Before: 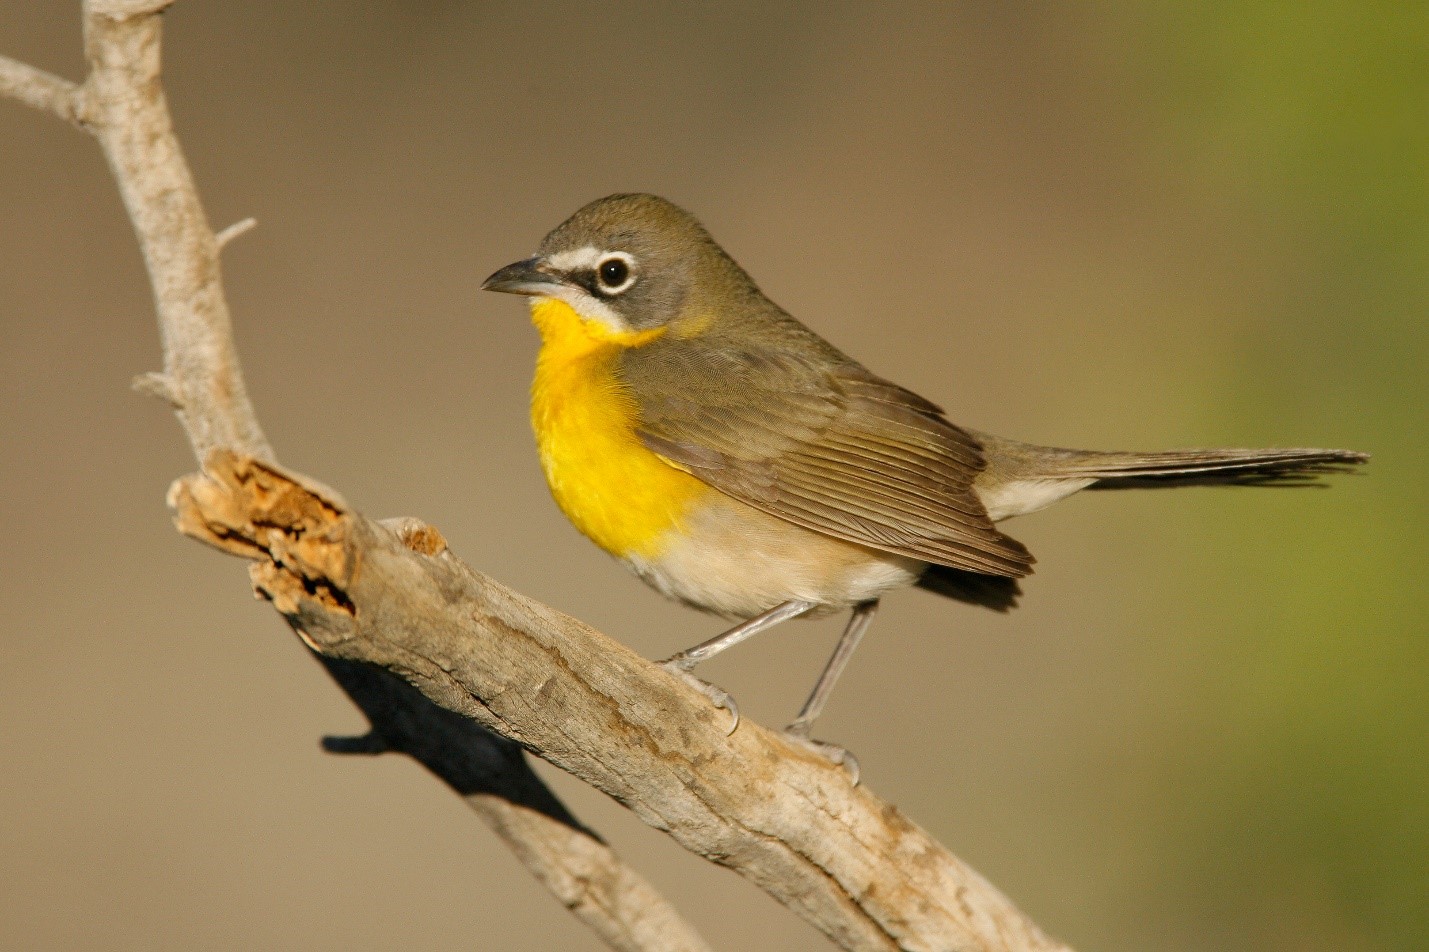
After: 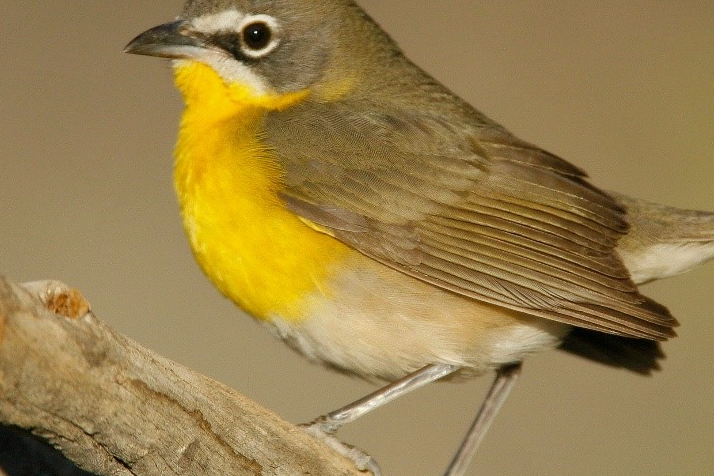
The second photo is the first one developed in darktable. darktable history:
white balance: red 0.978, blue 0.999
crop: left 25%, top 25%, right 25%, bottom 25%
